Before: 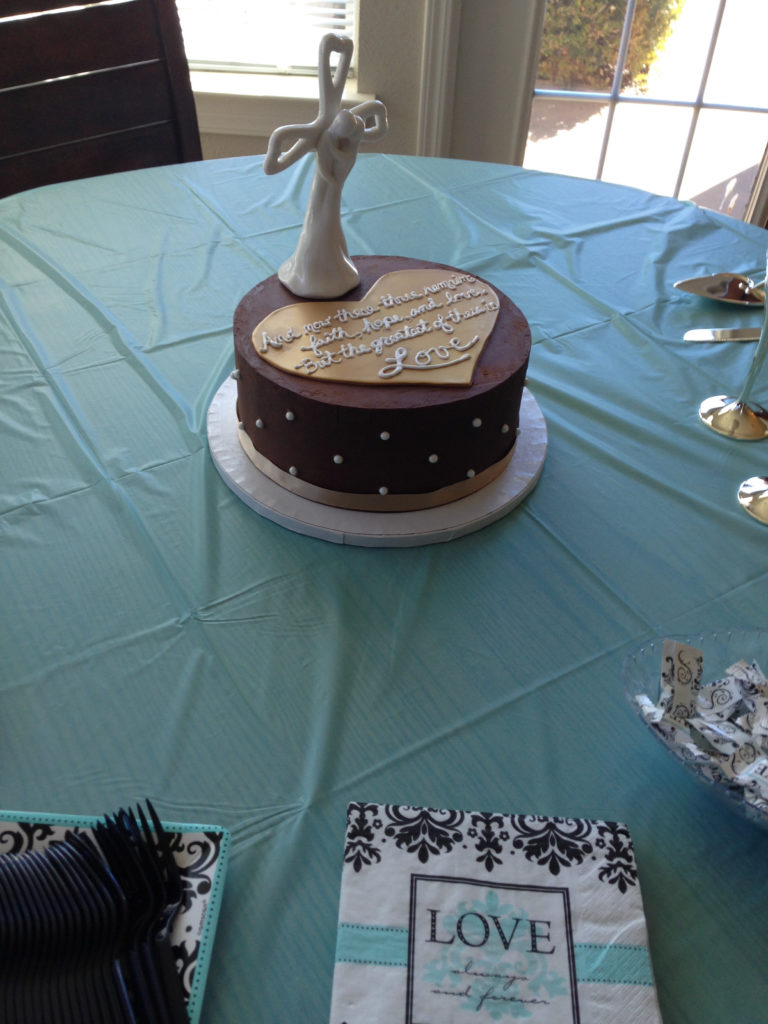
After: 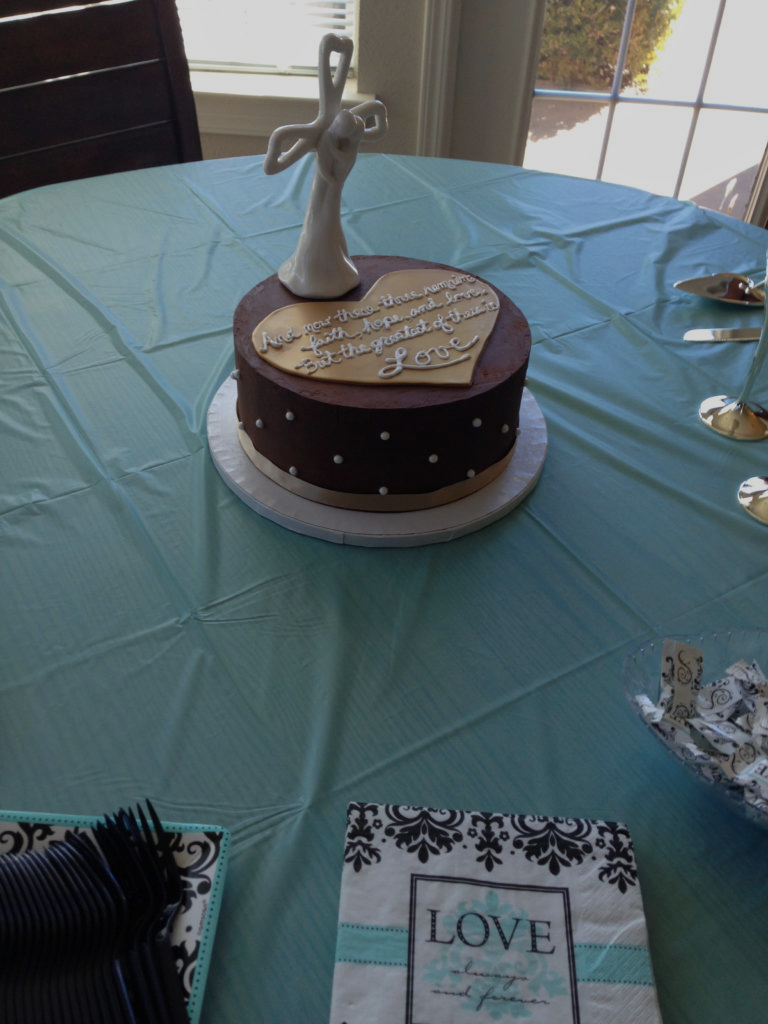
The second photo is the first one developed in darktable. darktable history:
tone equalizer: on, module defaults
exposure: exposure -0.607 EV, compensate highlight preservation false
